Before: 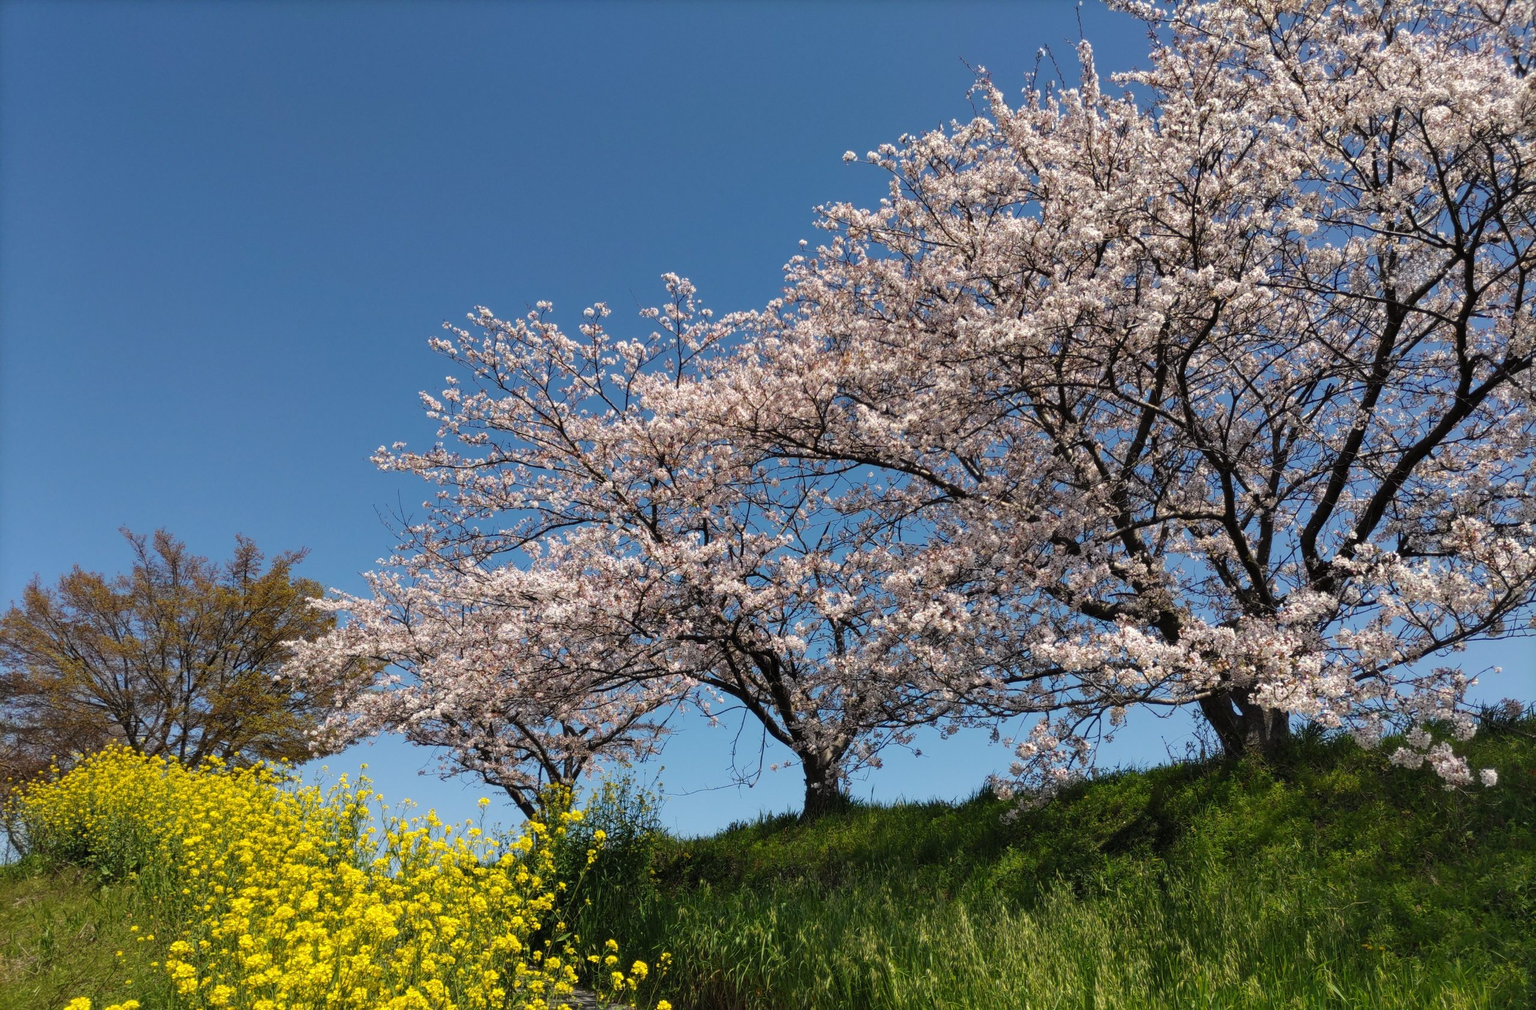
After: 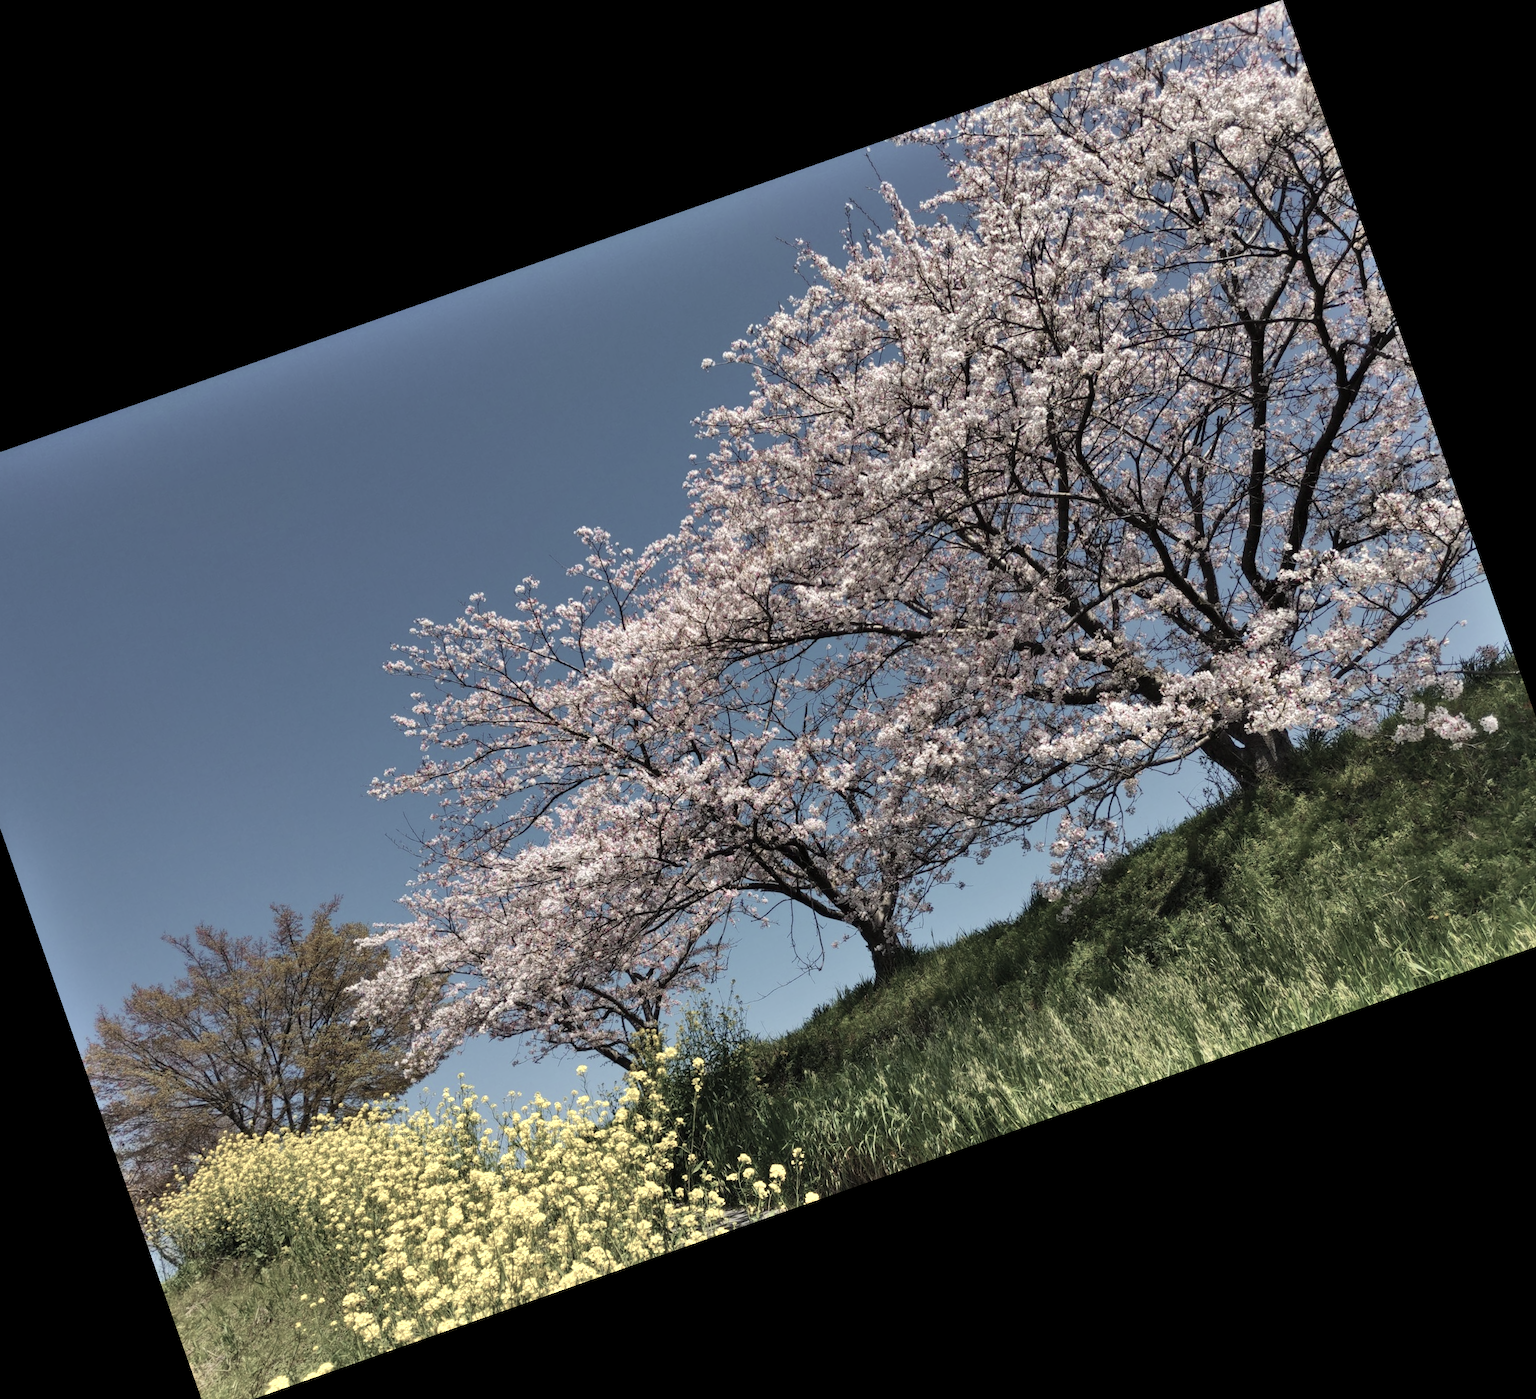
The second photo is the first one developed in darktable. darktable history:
shadows and highlights: white point adjustment 0.05, highlights color adjustment 55.9%, soften with gaussian
crop and rotate: angle 19.43°, left 6.812%, right 4.125%, bottom 1.087%
color zones: curves: ch0 [(0, 0.6) (0.129, 0.585) (0.193, 0.596) (0.429, 0.5) (0.571, 0.5) (0.714, 0.5) (0.857, 0.5) (1, 0.6)]; ch1 [(0, 0.453) (0.112, 0.245) (0.213, 0.252) (0.429, 0.233) (0.571, 0.231) (0.683, 0.242) (0.857, 0.296) (1, 0.453)]
velvia: on, module defaults
